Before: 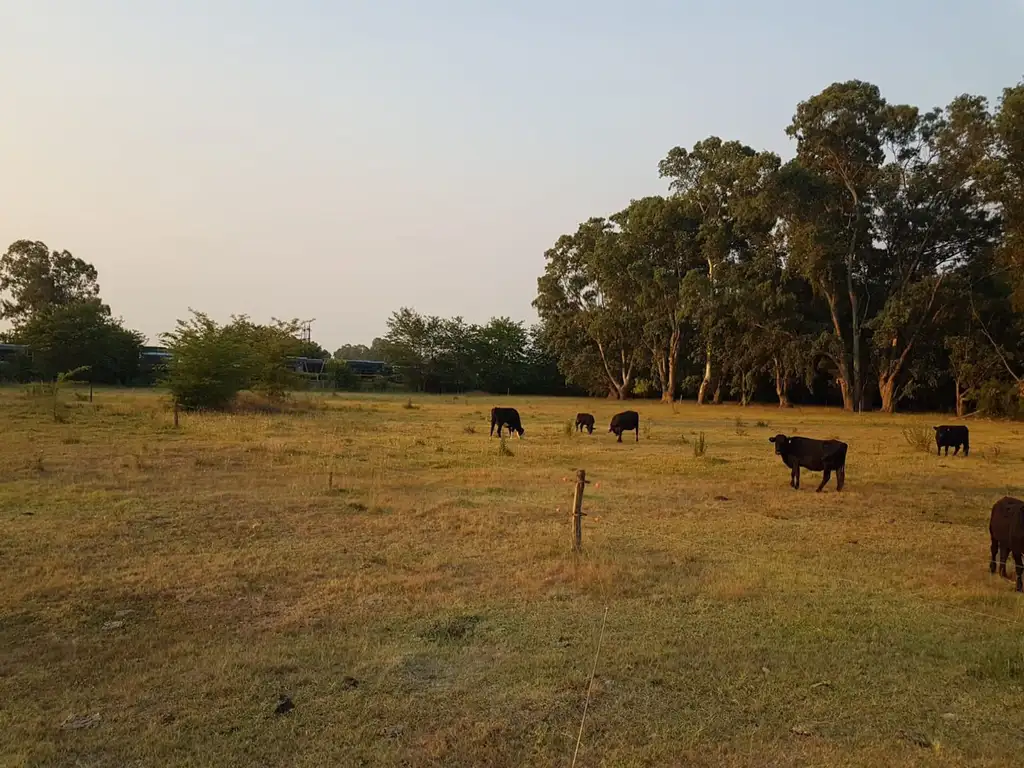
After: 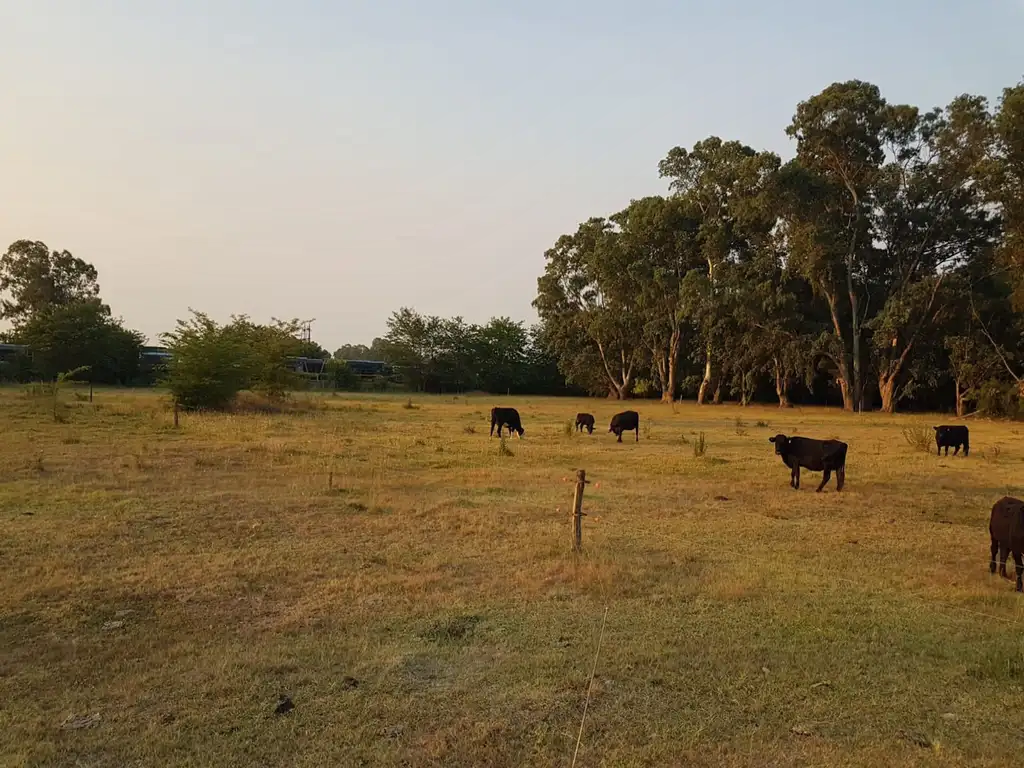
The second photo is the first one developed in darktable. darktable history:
shadows and highlights: shadows 36.69, highlights -27.11, soften with gaussian
